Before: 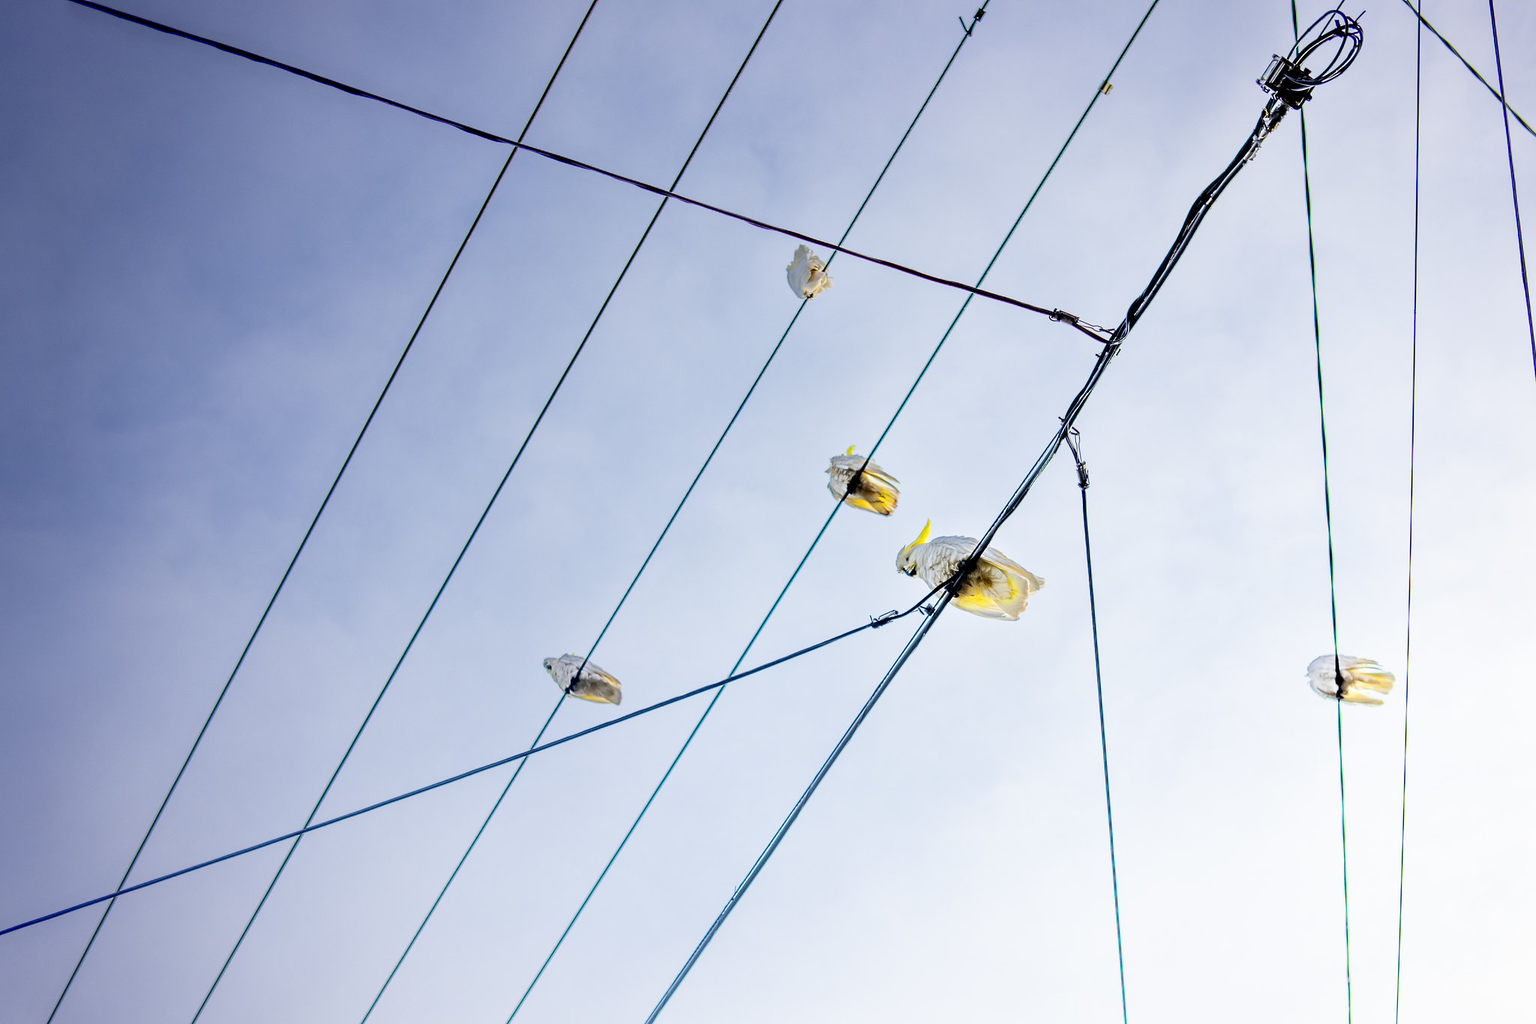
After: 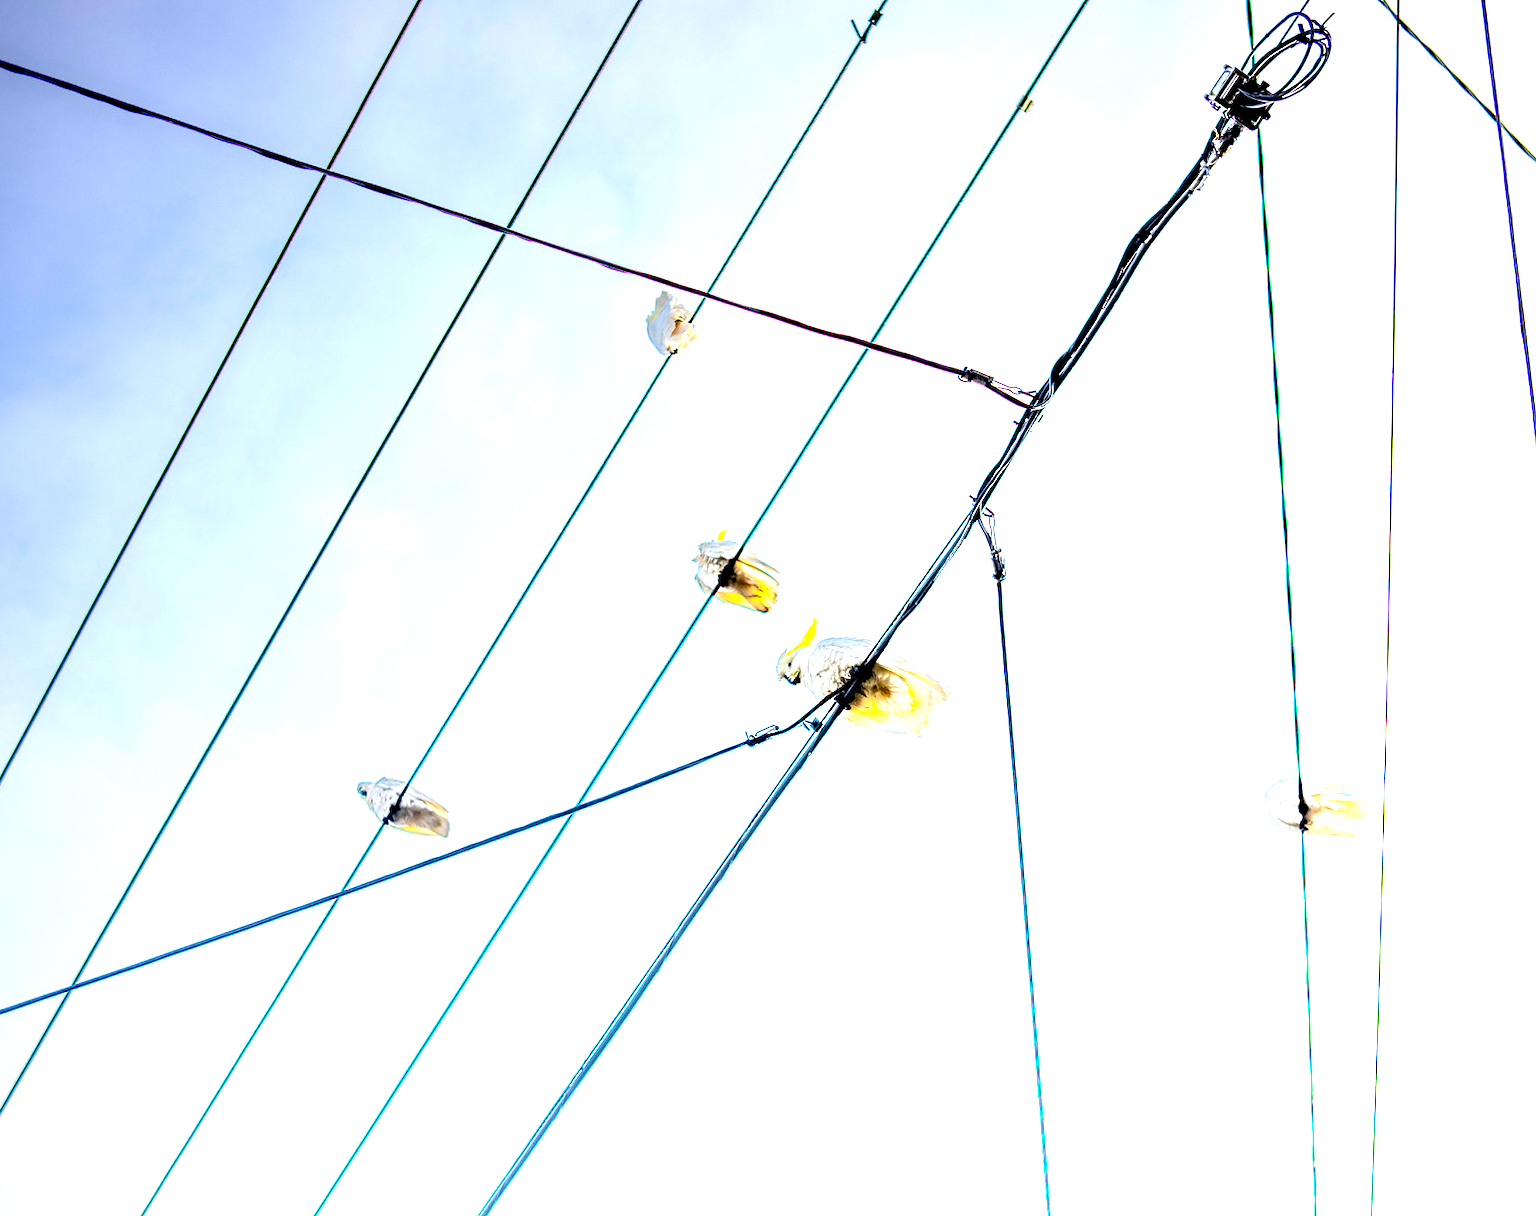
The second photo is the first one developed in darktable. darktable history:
crop: left 15.826%
tone equalizer: -8 EV -1.12 EV, -7 EV -1.01 EV, -6 EV -0.836 EV, -5 EV -0.547 EV, -3 EV 0.549 EV, -2 EV 0.878 EV, -1 EV 0.987 EV, +0 EV 1.07 EV, smoothing 1
